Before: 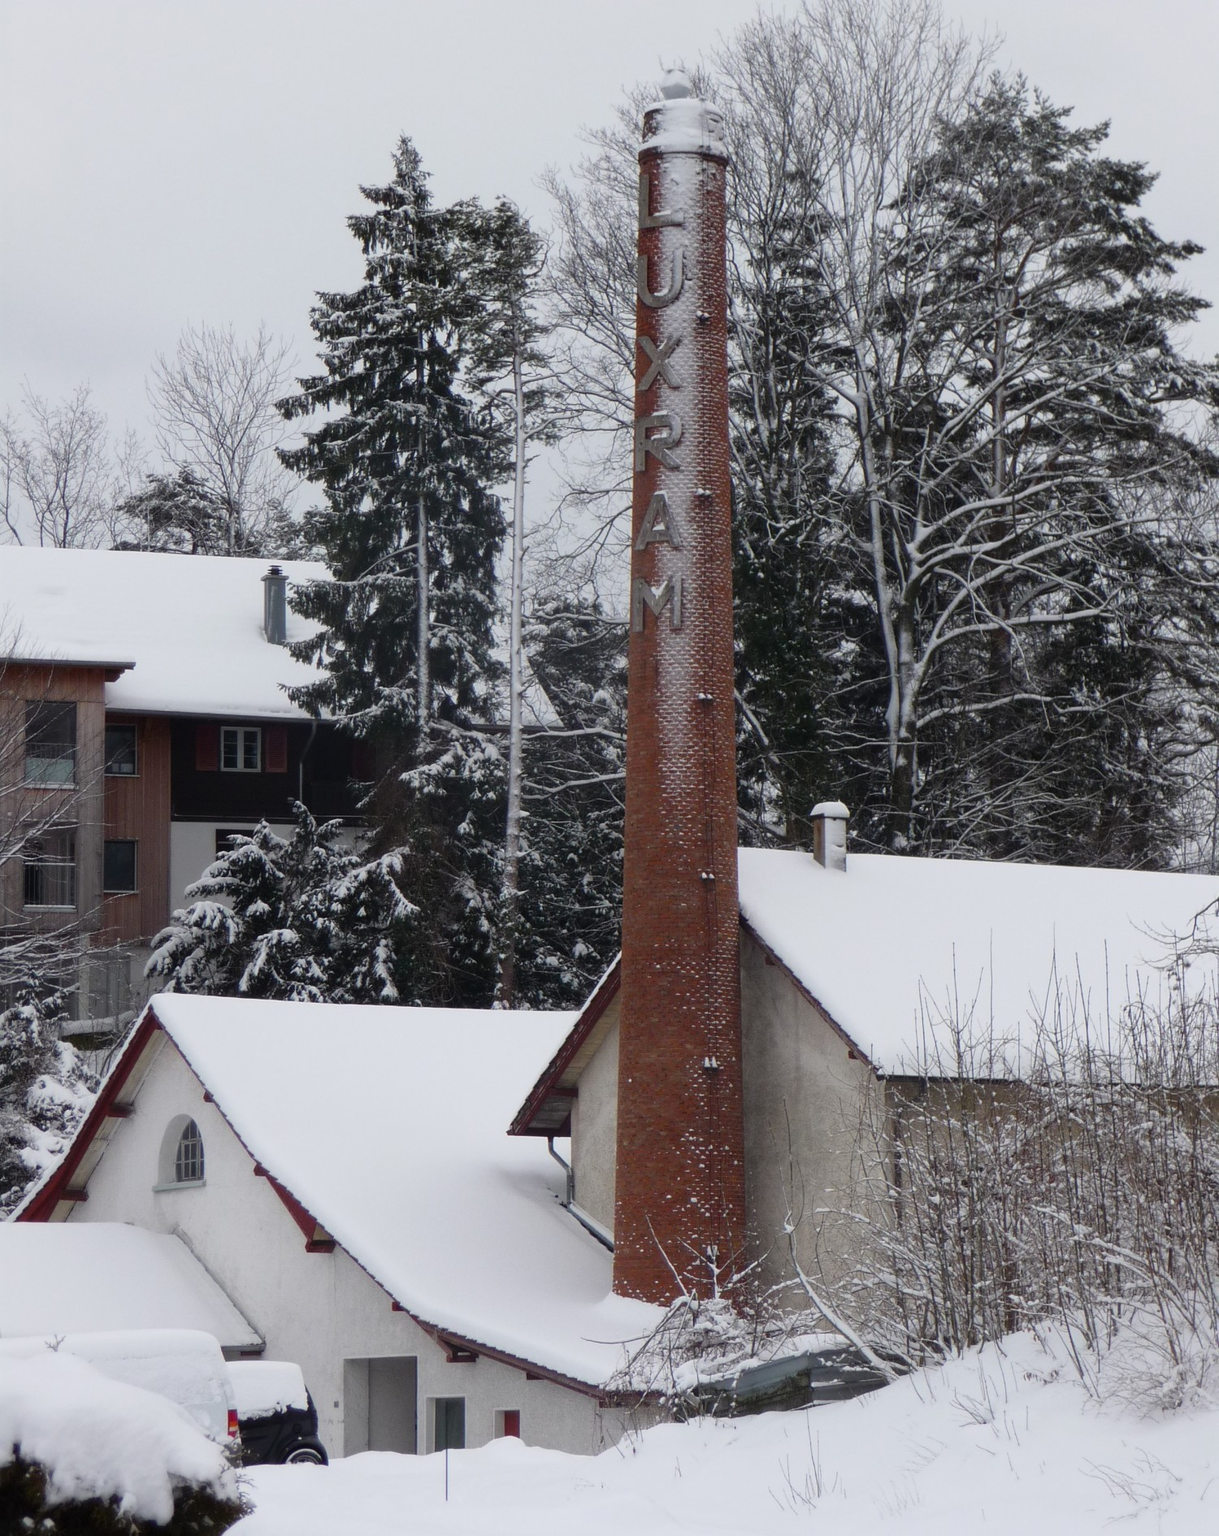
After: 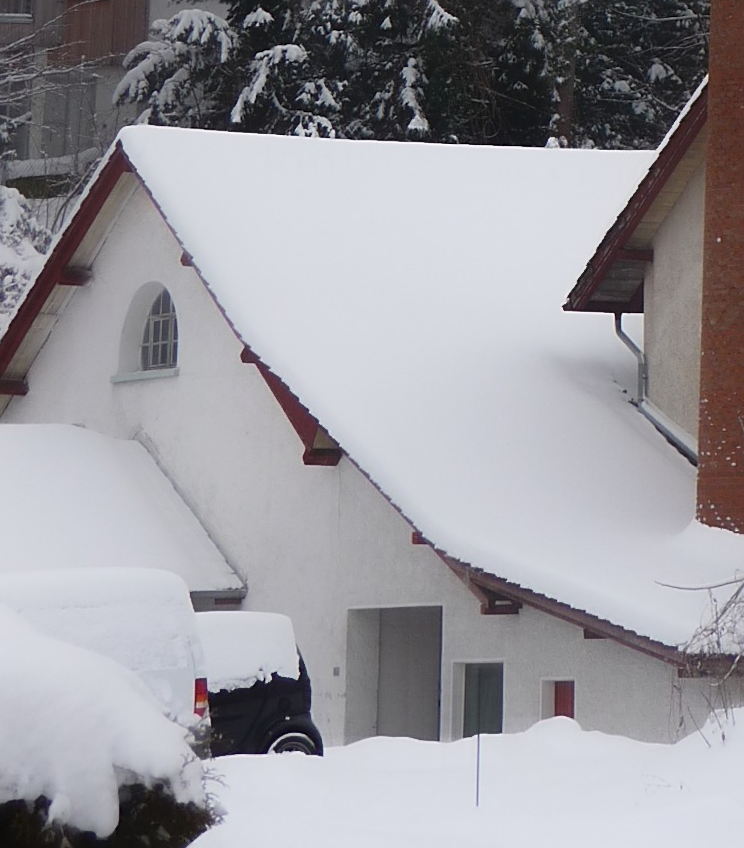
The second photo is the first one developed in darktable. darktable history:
sharpen: on, module defaults
contrast equalizer: octaves 7, y [[0.6 ×6], [0.55 ×6], [0 ×6], [0 ×6], [0 ×6]], mix -1
crop and rotate: top 54.778%, right 46.61%, bottom 0.159%
rotate and perspective: rotation 0.215°, lens shift (vertical) -0.139, crop left 0.069, crop right 0.939, crop top 0.002, crop bottom 0.996
